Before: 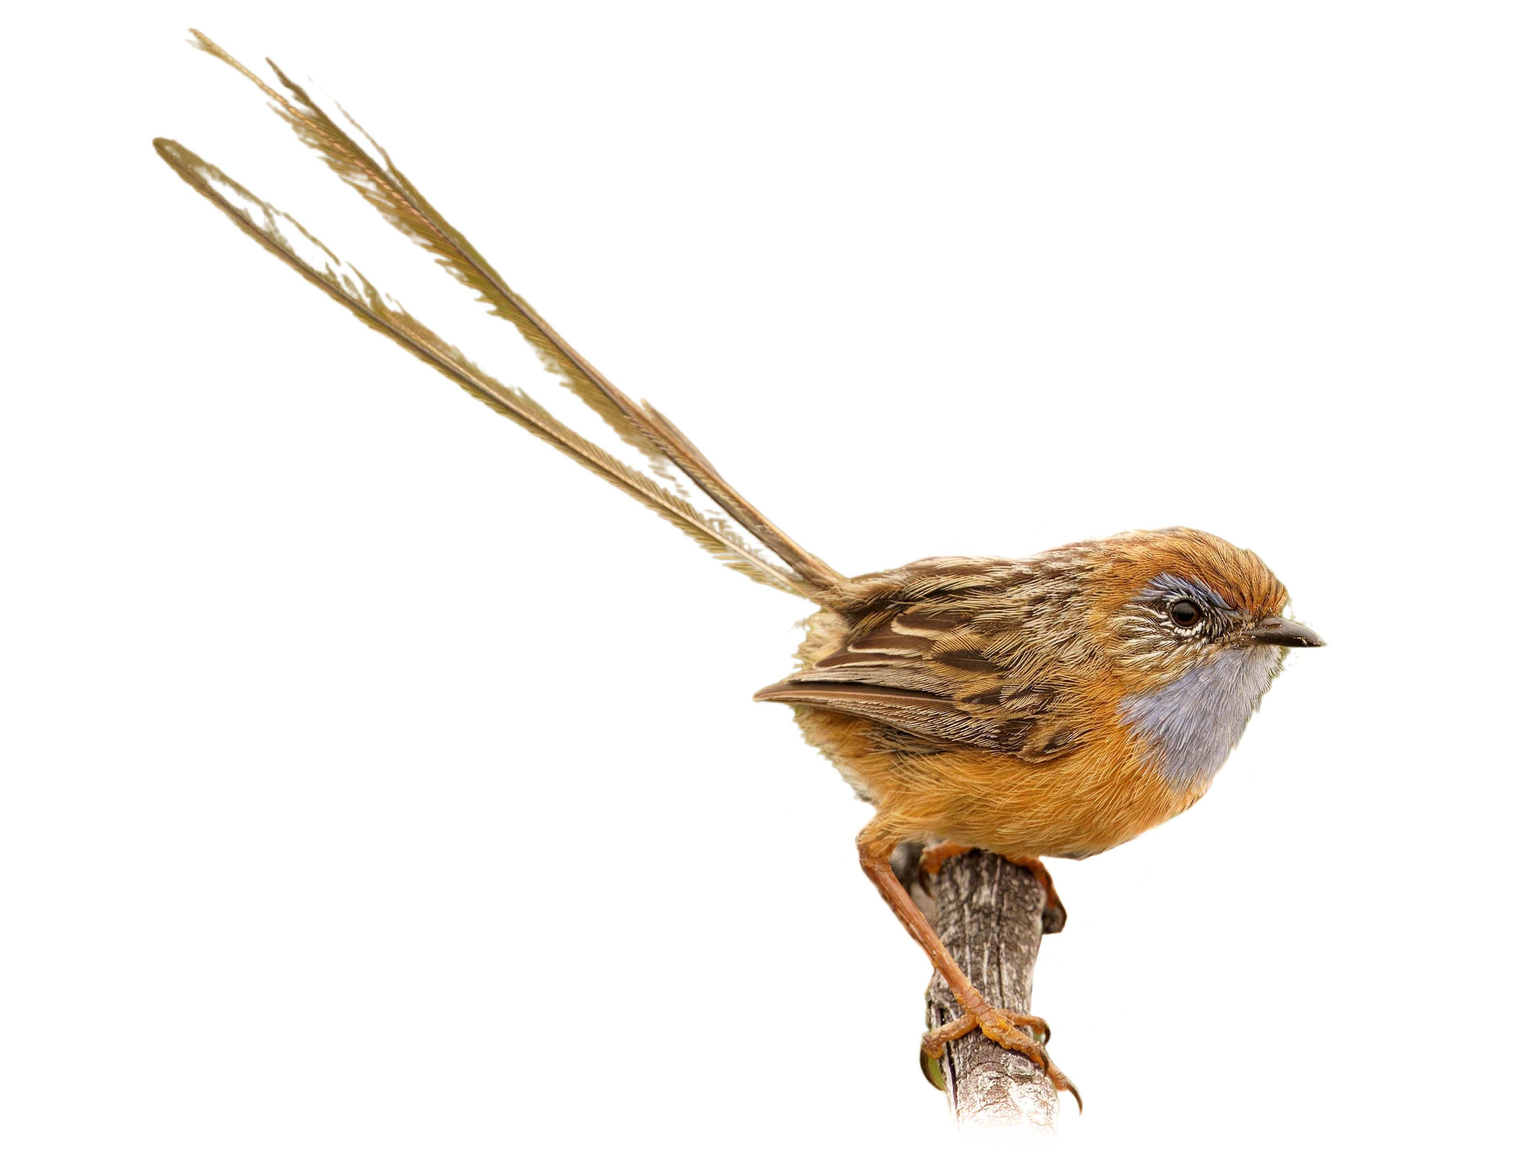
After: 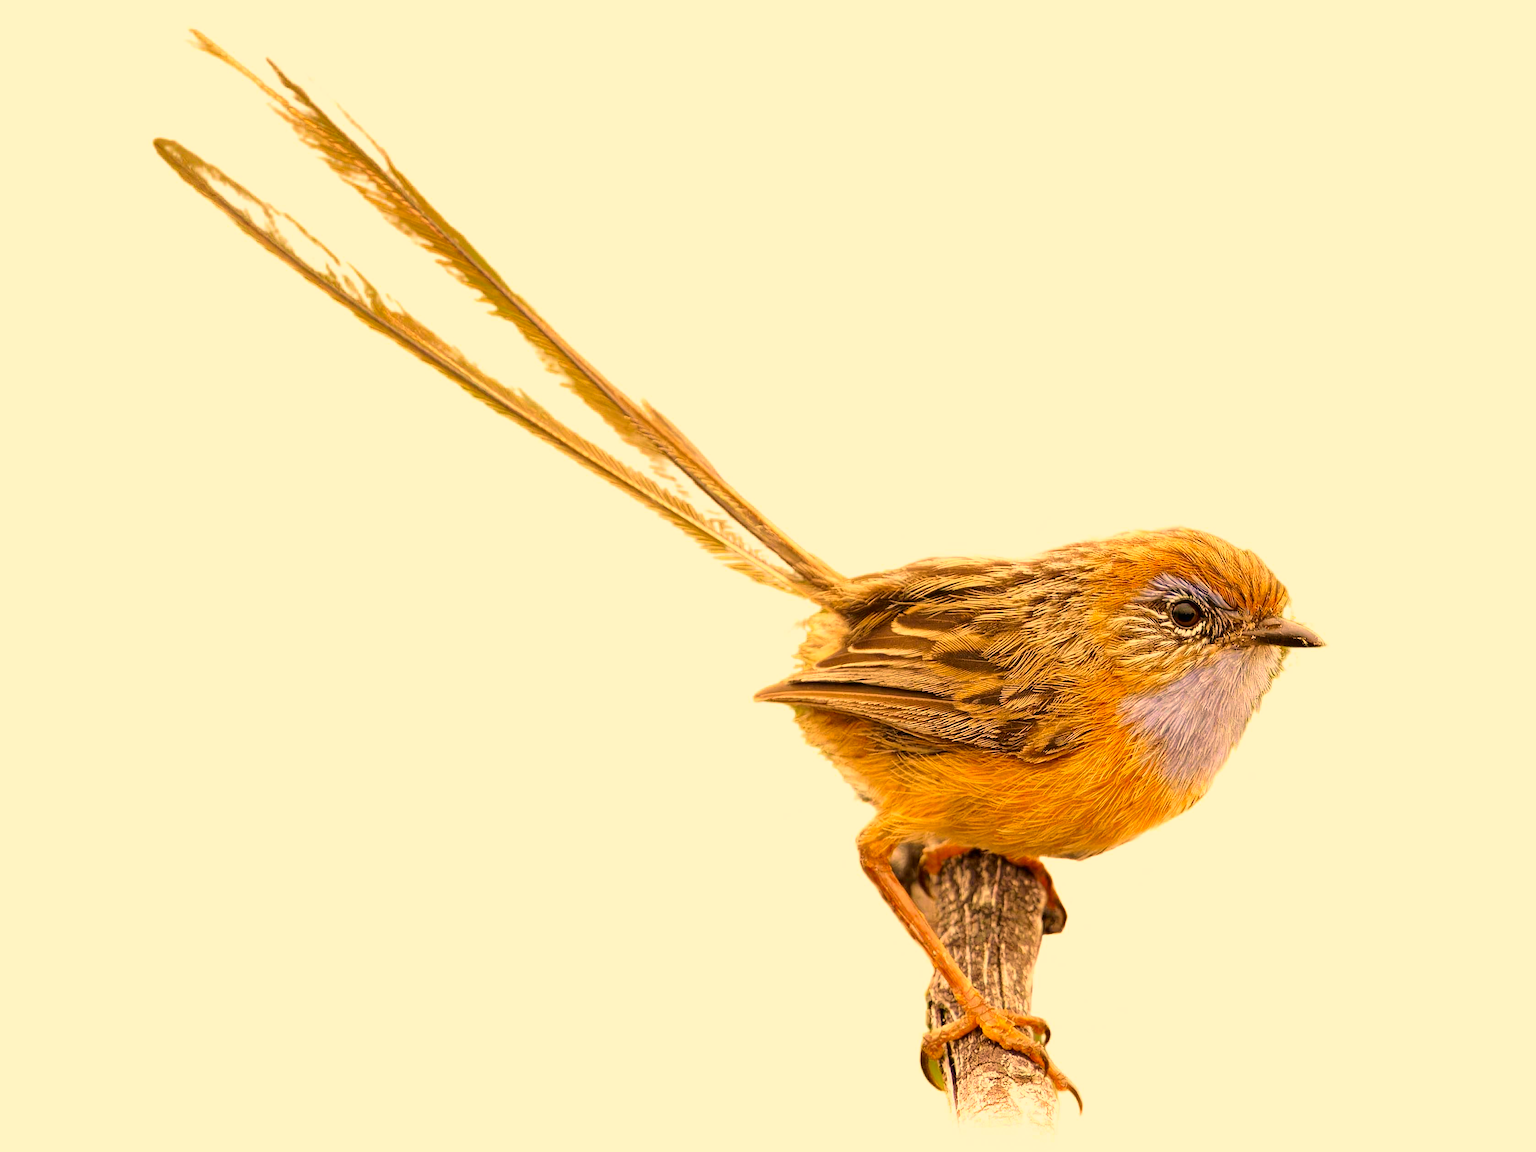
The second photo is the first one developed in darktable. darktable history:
white balance: emerald 1
color correction: highlights a* 15, highlights b* 31.55
tone curve: curves: ch0 [(0, 0) (0.389, 0.458) (0.745, 0.82) (0.849, 0.917) (0.919, 0.969) (1, 1)]; ch1 [(0, 0) (0.437, 0.404) (0.5, 0.5) (0.529, 0.55) (0.58, 0.6) (0.616, 0.649) (1, 1)]; ch2 [(0, 0) (0.442, 0.428) (0.5, 0.5) (0.525, 0.543) (0.585, 0.62) (1, 1)], color space Lab, independent channels, preserve colors none
